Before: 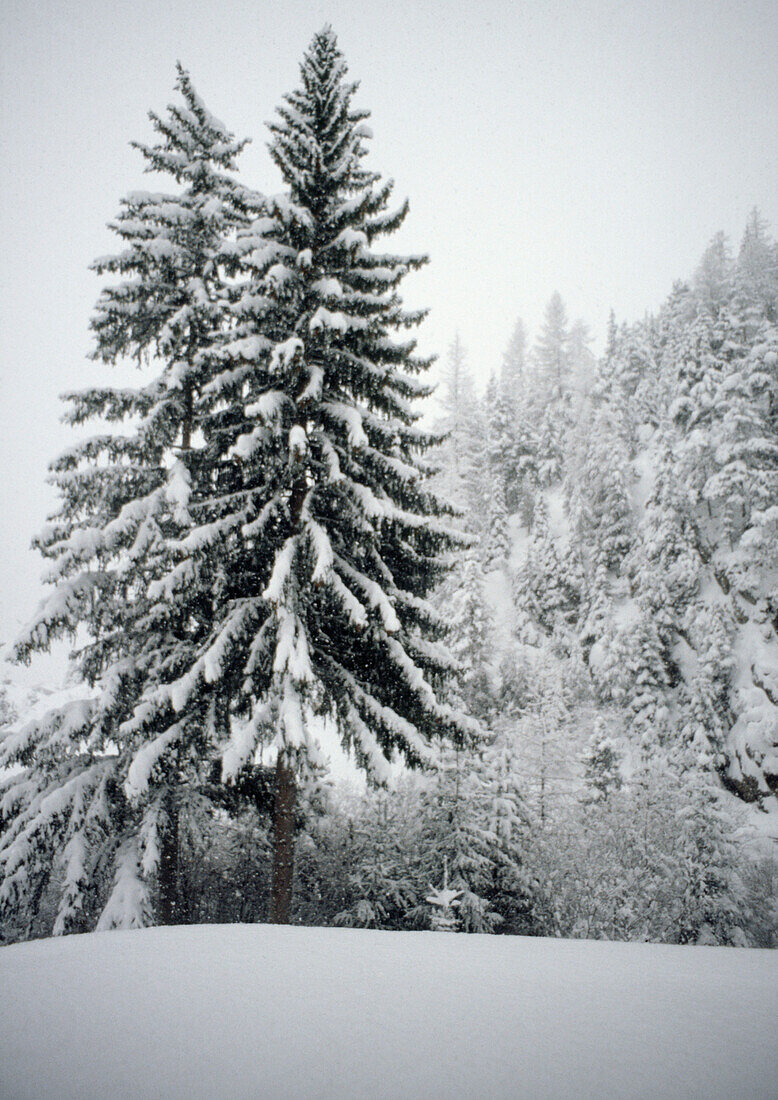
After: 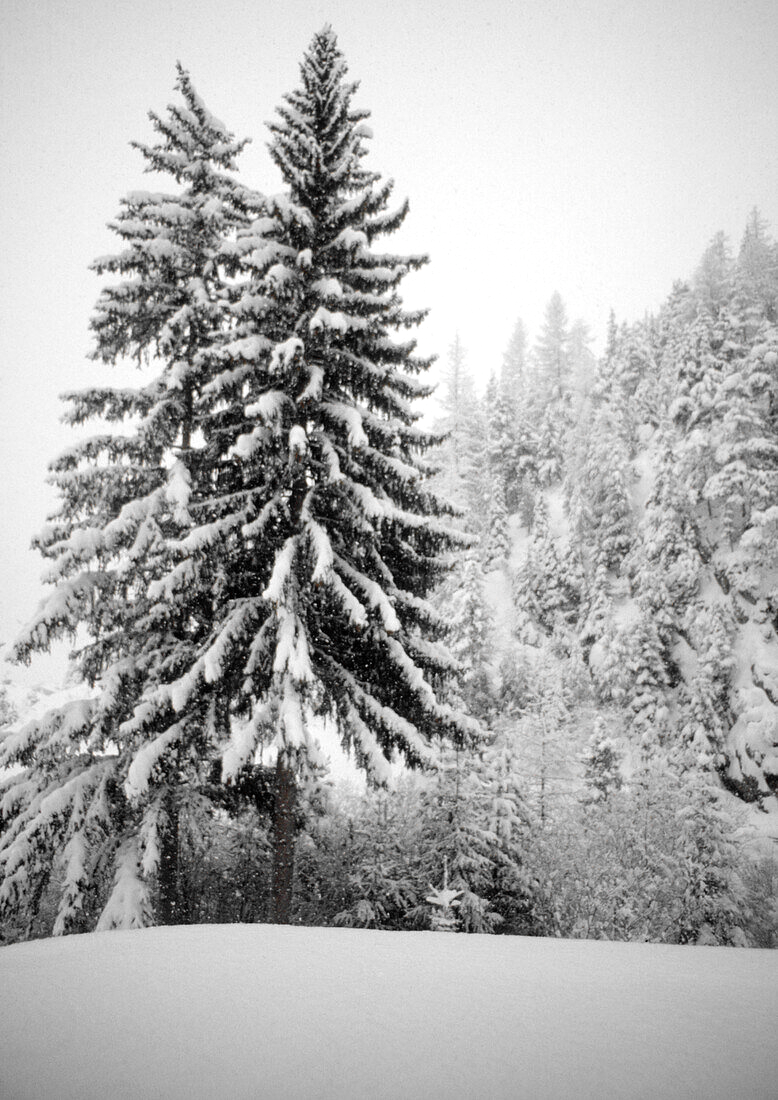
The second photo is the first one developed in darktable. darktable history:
levels: white 99.89%, levels [0, 0.476, 0.951]
color zones: curves: ch0 [(0, 0.447) (0.184, 0.543) (0.323, 0.476) (0.429, 0.445) (0.571, 0.443) (0.714, 0.451) (0.857, 0.452) (1, 0.447)]; ch1 [(0, 0.464) (0.176, 0.46) (0.287, 0.177) (0.429, 0.002) (0.571, 0) (0.714, 0) (0.857, 0) (1, 0.464)]
